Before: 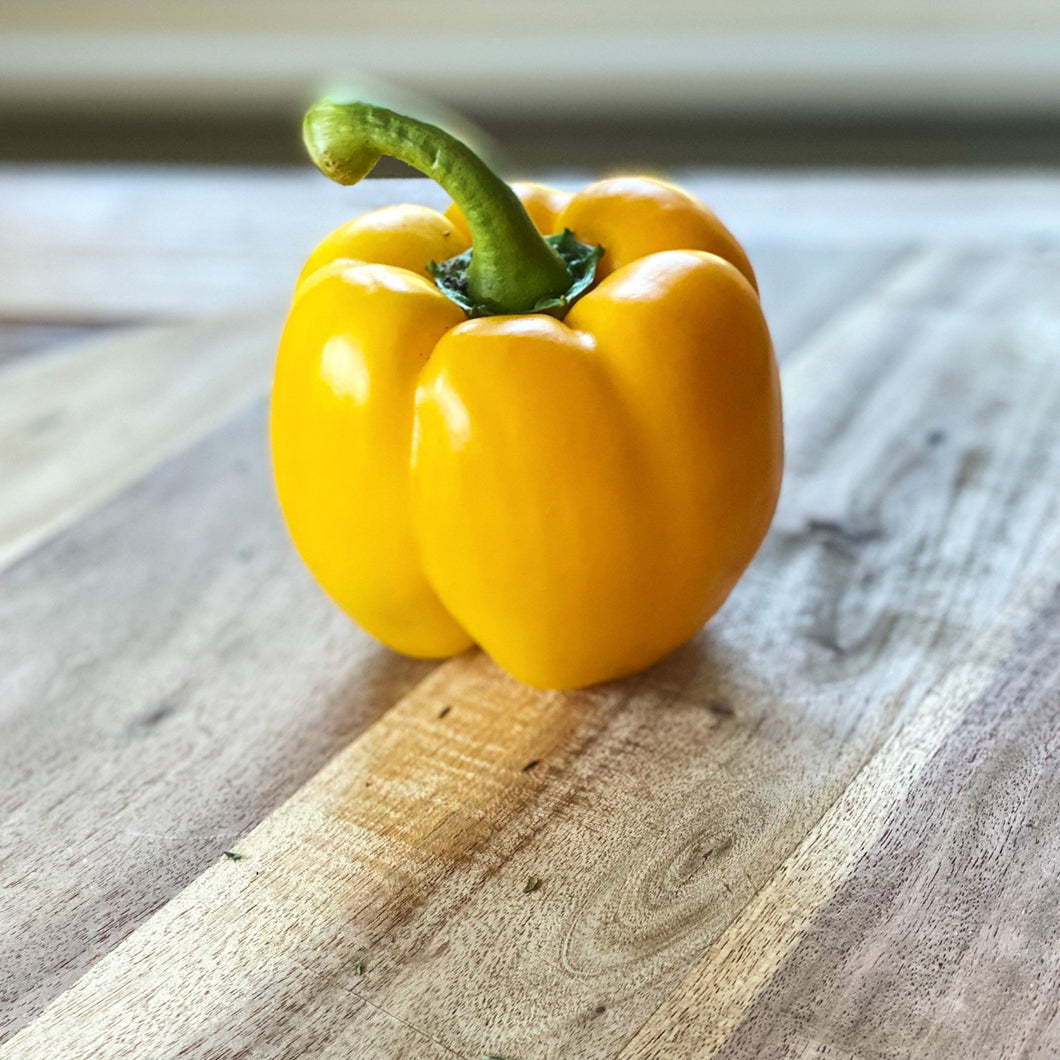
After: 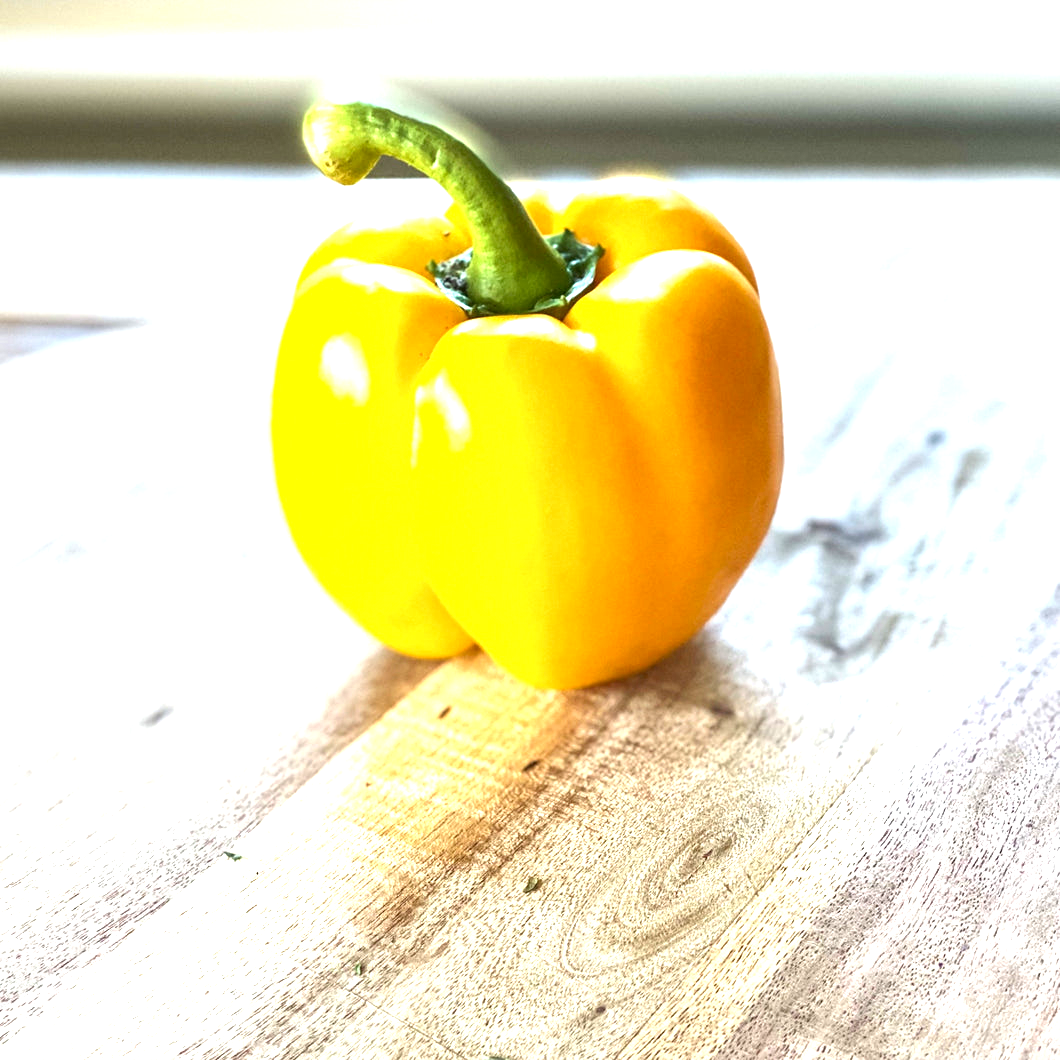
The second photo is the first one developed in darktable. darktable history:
local contrast: highlights 100%, shadows 100%, detail 120%, midtone range 0.2
exposure: black level correction 0.001, exposure 1.3 EV, compensate highlight preservation false
